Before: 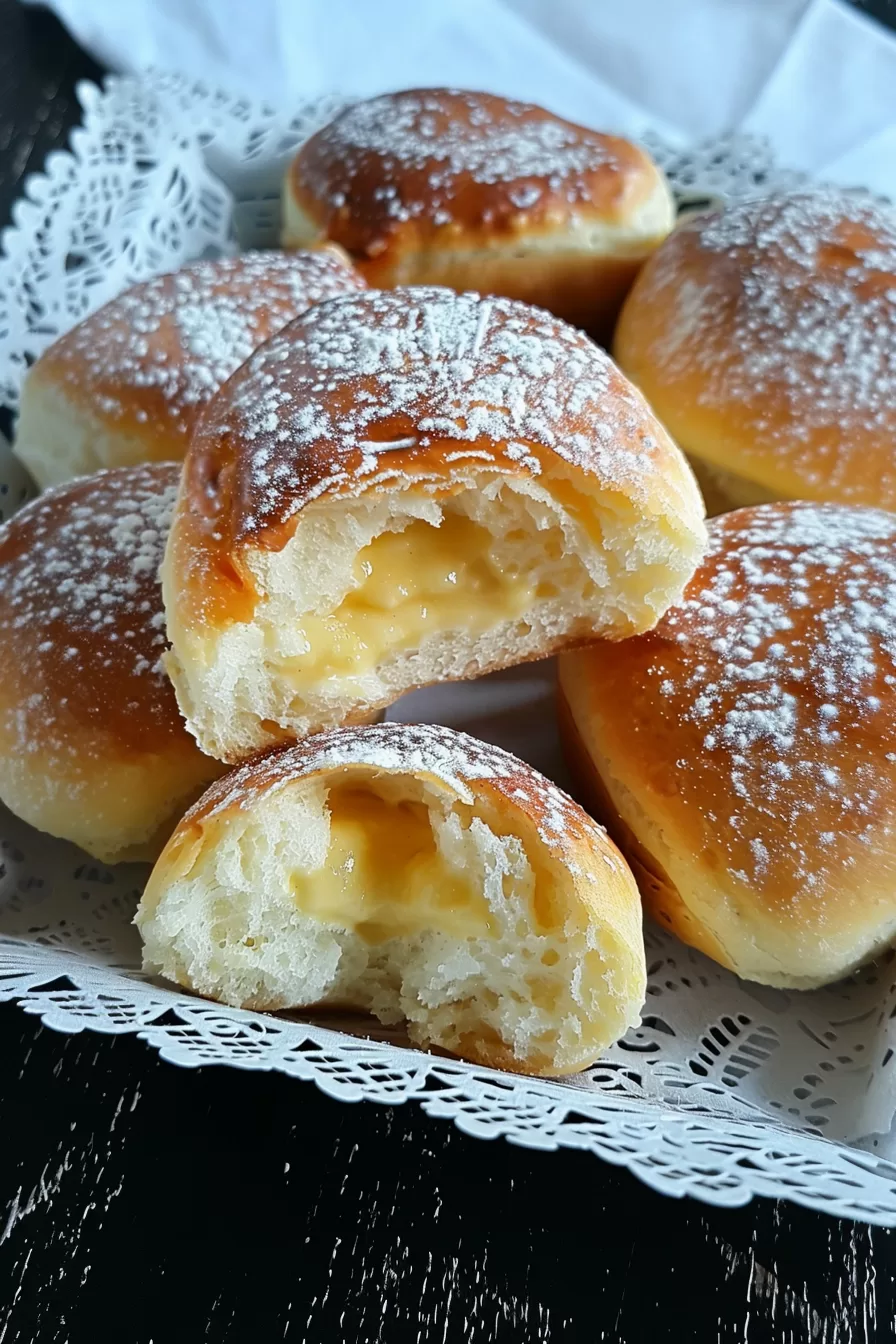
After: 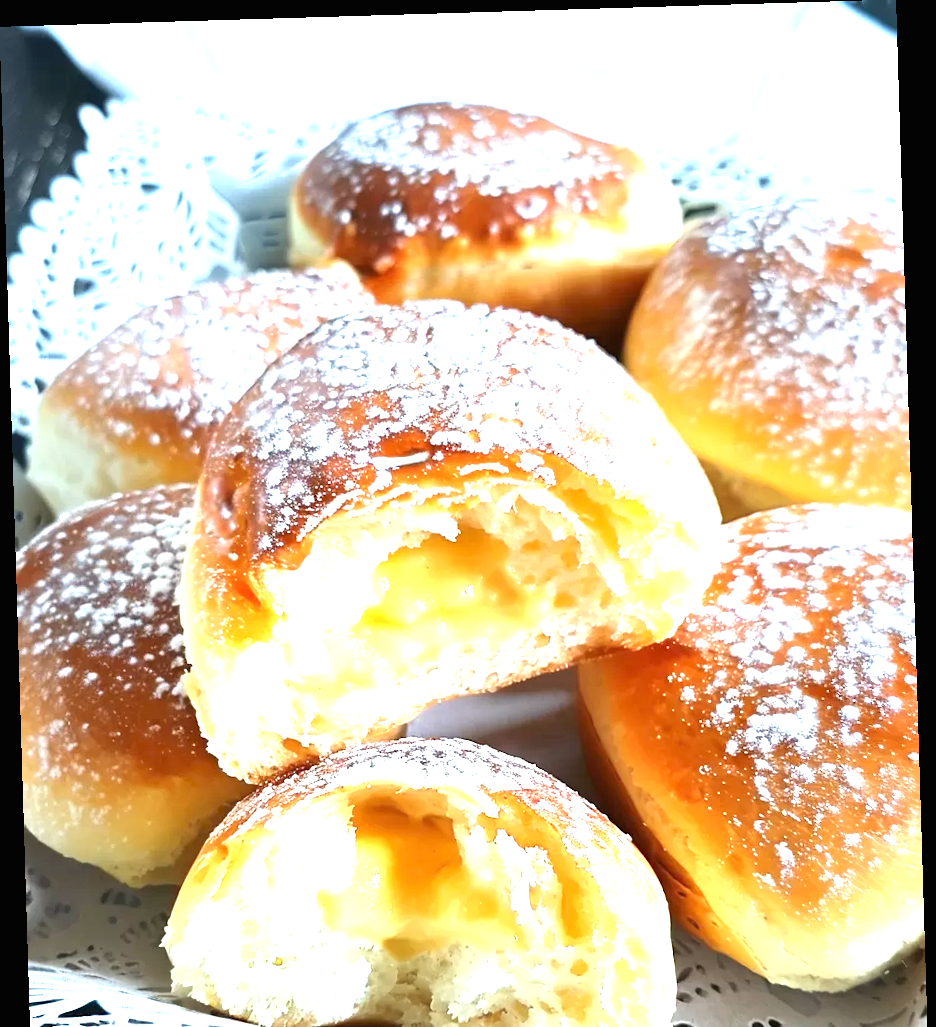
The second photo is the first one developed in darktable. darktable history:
crop: bottom 24.988%
exposure: black level correction 0, exposure 1.741 EV, compensate exposure bias true, compensate highlight preservation false
rotate and perspective: rotation -1.75°, automatic cropping off
